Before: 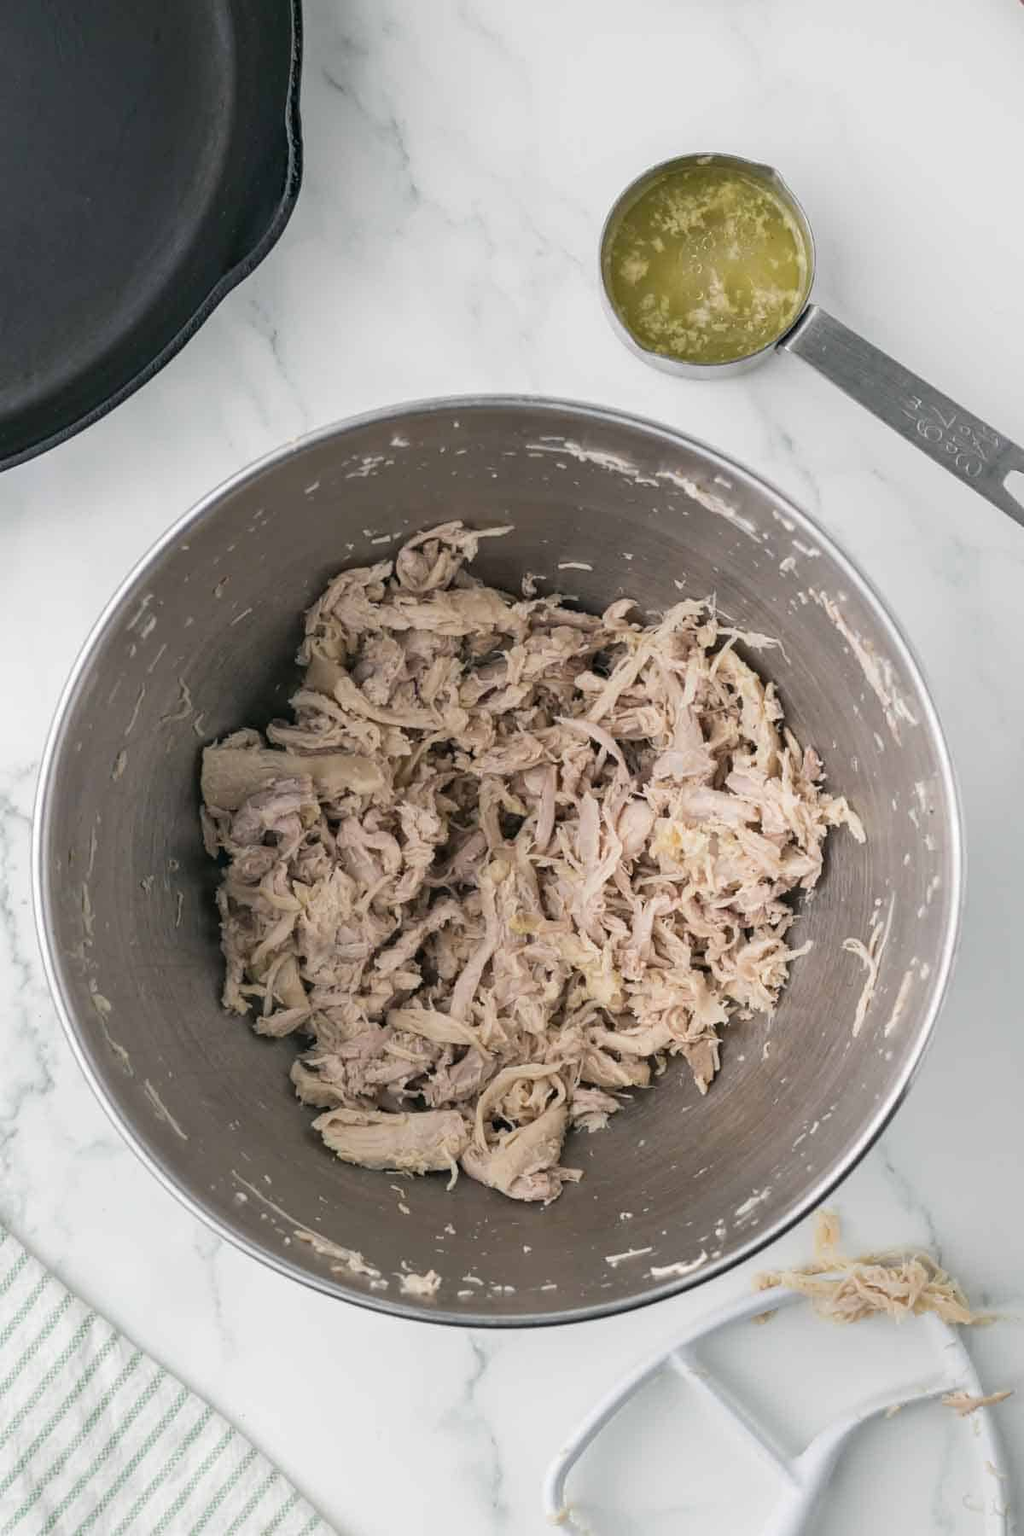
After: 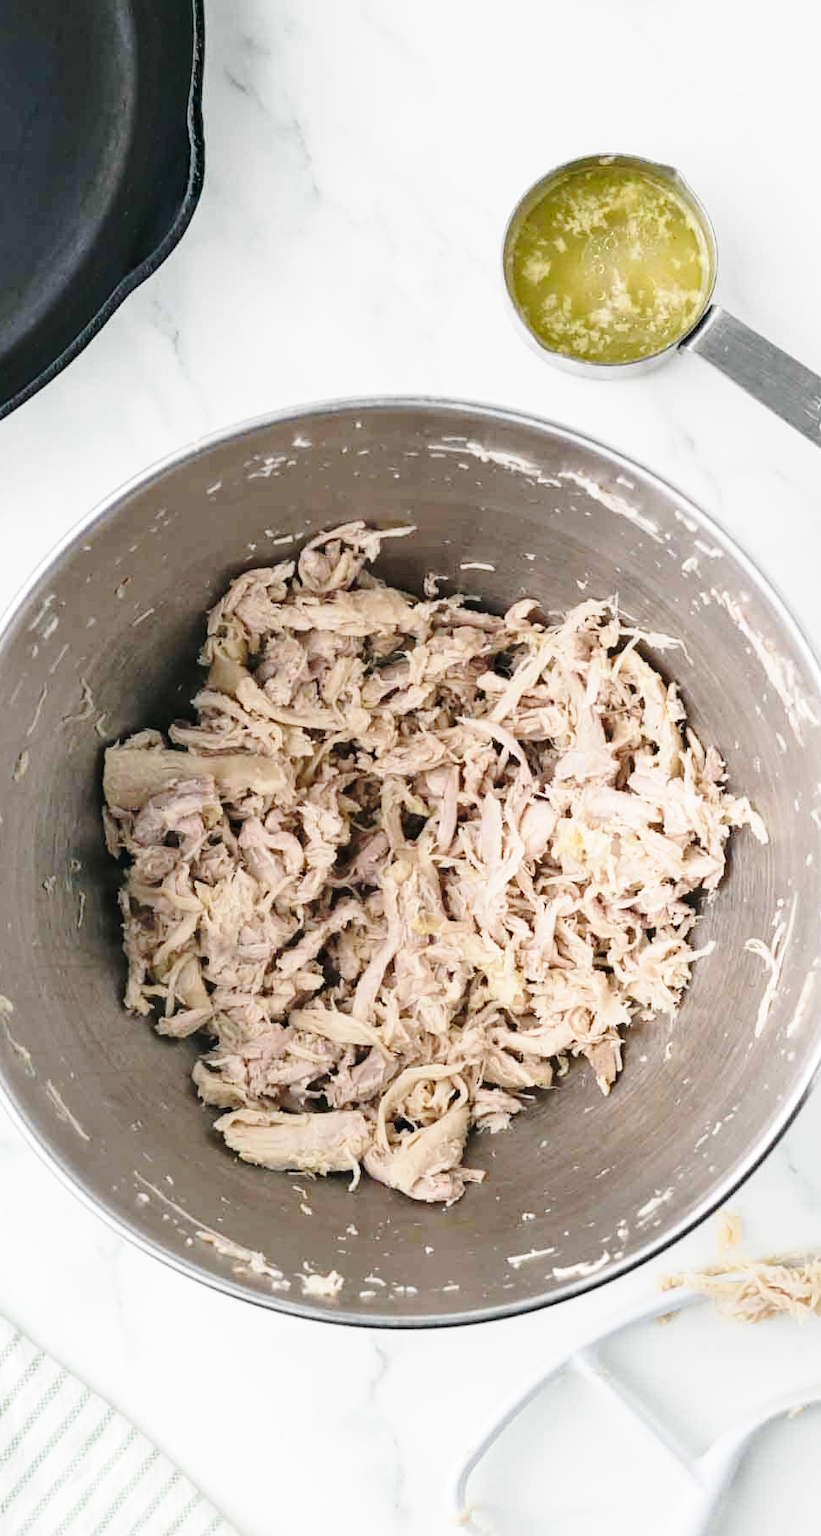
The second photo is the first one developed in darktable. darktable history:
base curve: curves: ch0 [(0, 0) (0.036, 0.037) (0.121, 0.228) (0.46, 0.76) (0.859, 0.983) (1, 1)], preserve colors none
crop and rotate: left 9.602%, right 10.189%
